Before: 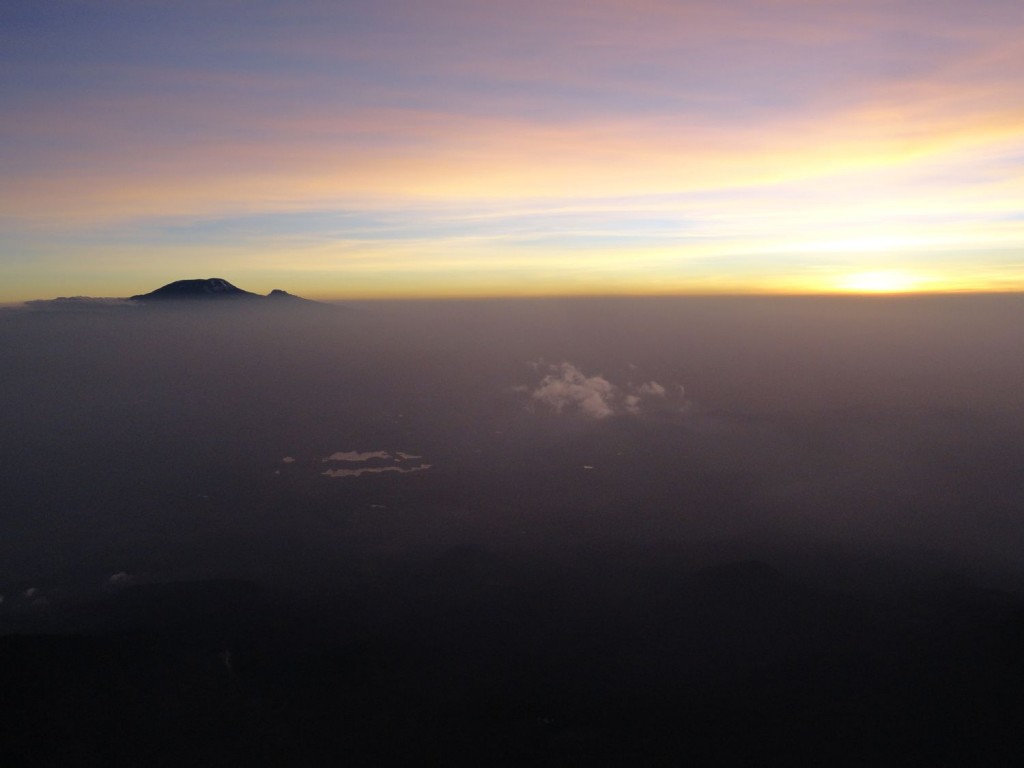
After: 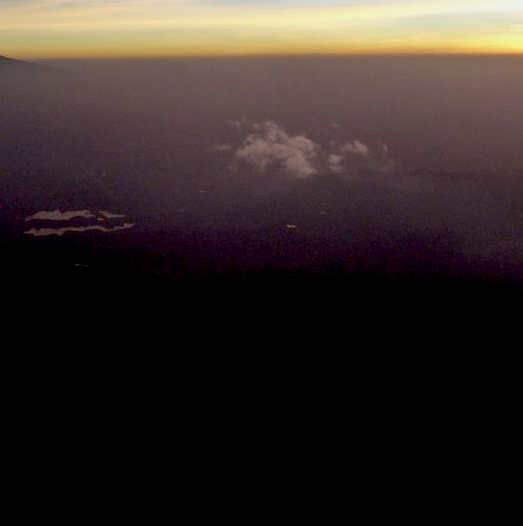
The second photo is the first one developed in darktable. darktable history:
crop and rotate: left 29.004%, top 31.456%, right 19.844%
exposure: black level correction 0.028, exposure -0.077 EV, compensate exposure bias true, compensate highlight preservation false
local contrast: on, module defaults
